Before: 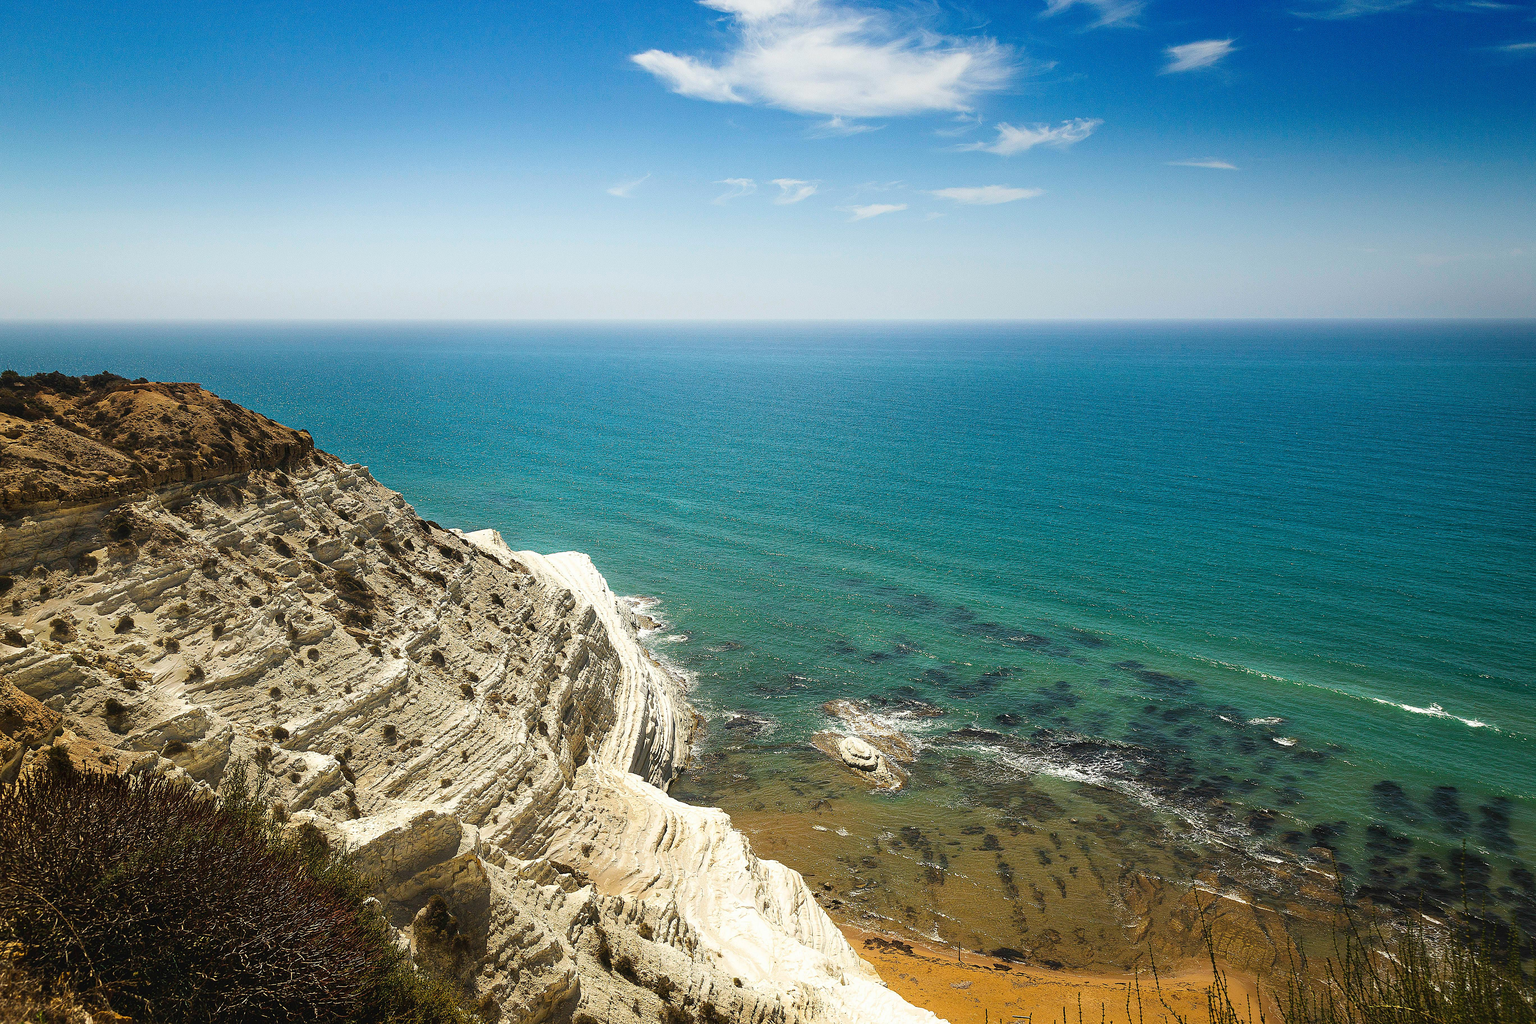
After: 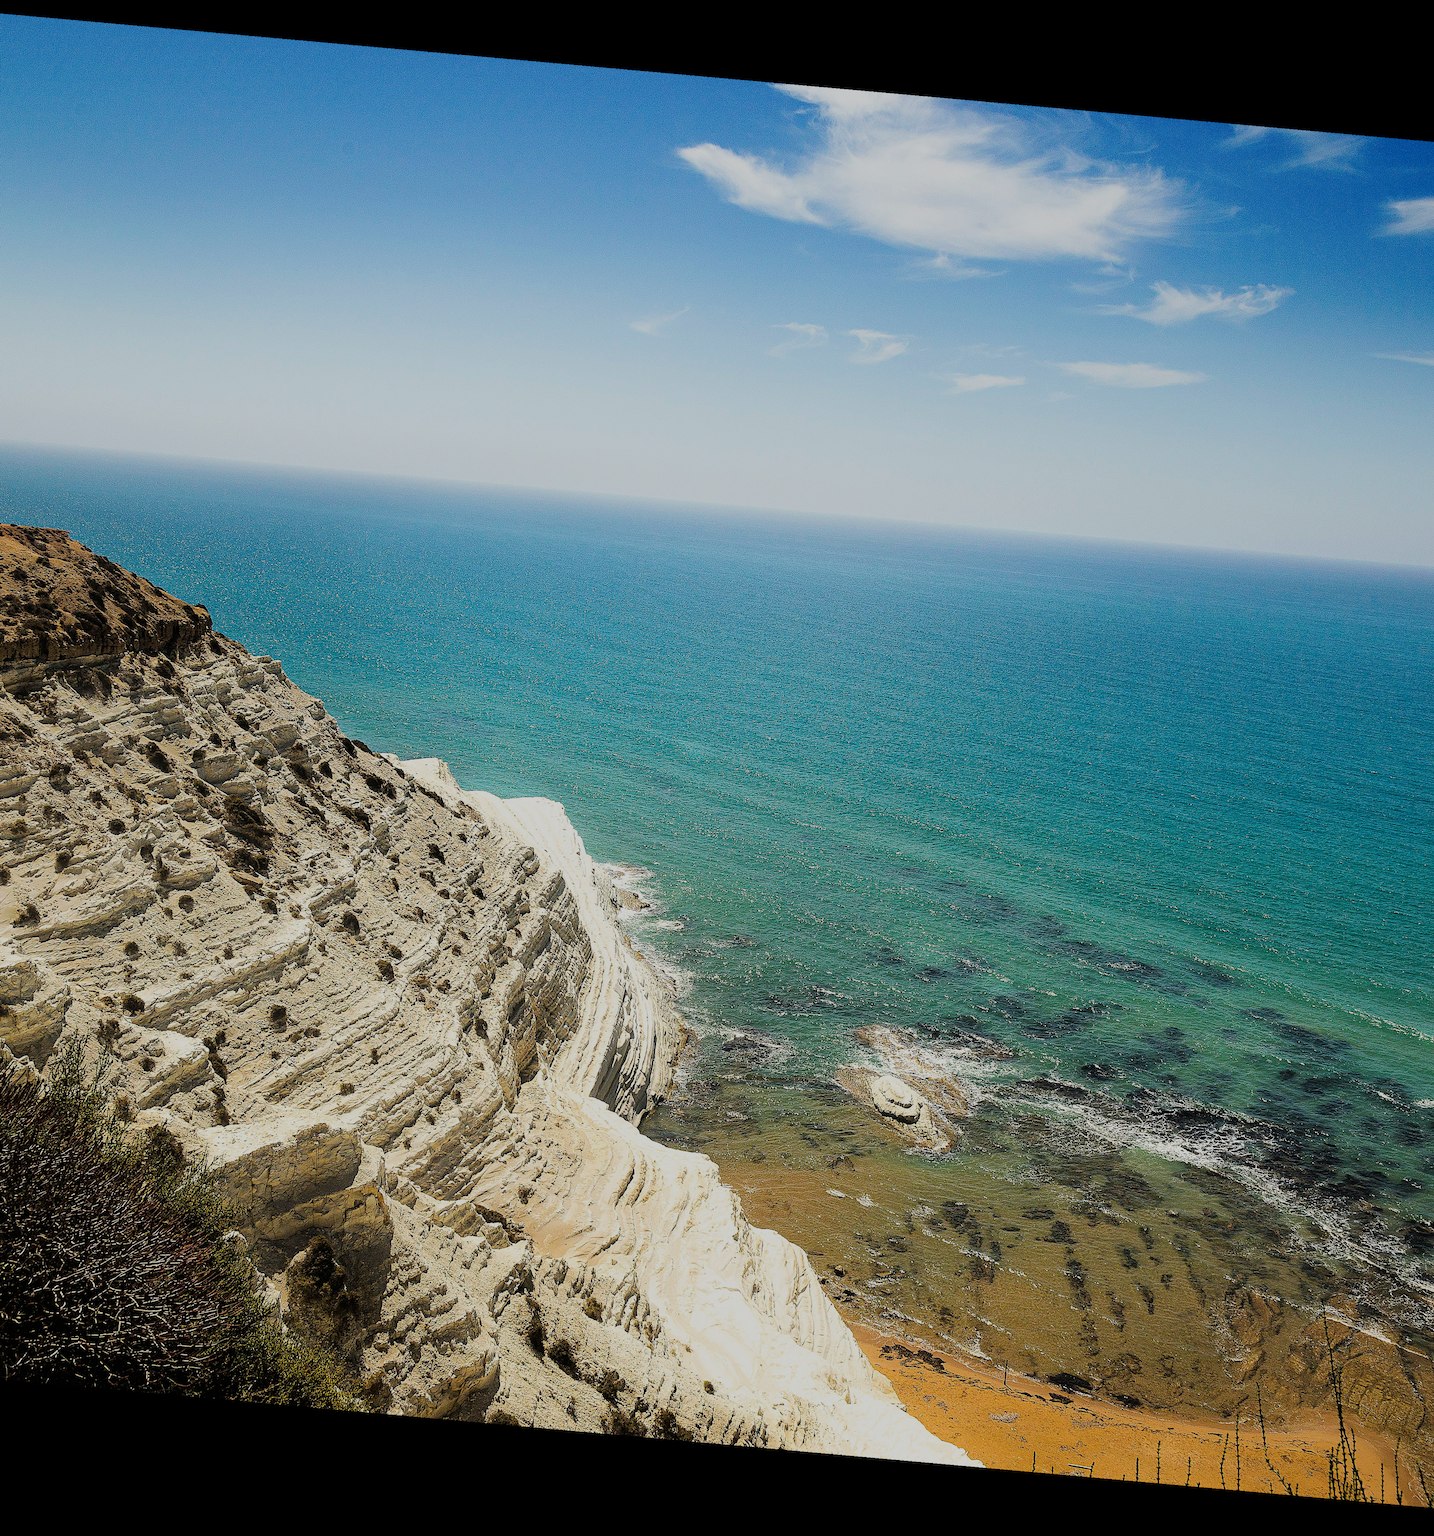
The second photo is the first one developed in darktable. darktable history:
tone equalizer: on, module defaults
rotate and perspective: rotation 5.12°, automatic cropping off
crop and rotate: left 12.673%, right 20.66%
filmic rgb: black relative exposure -7.15 EV, white relative exposure 5.36 EV, hardness 3.02
sharpen: radius 2.883, amount 0.868, threshold 47.523
